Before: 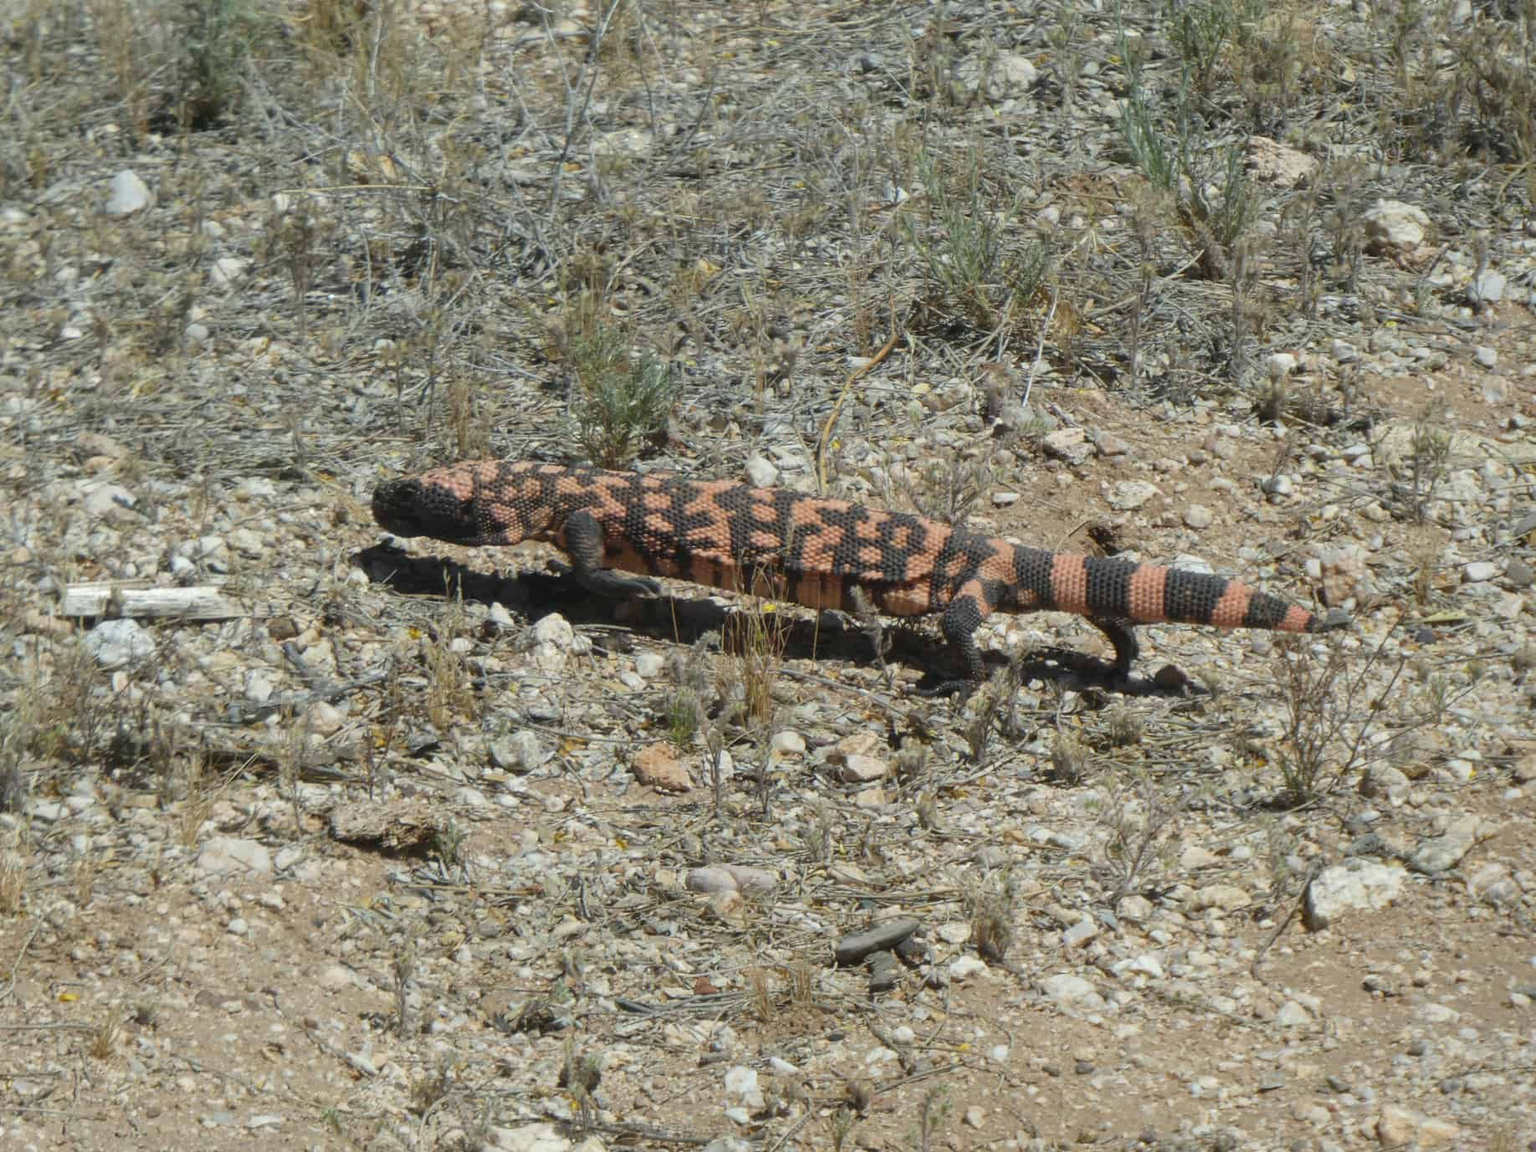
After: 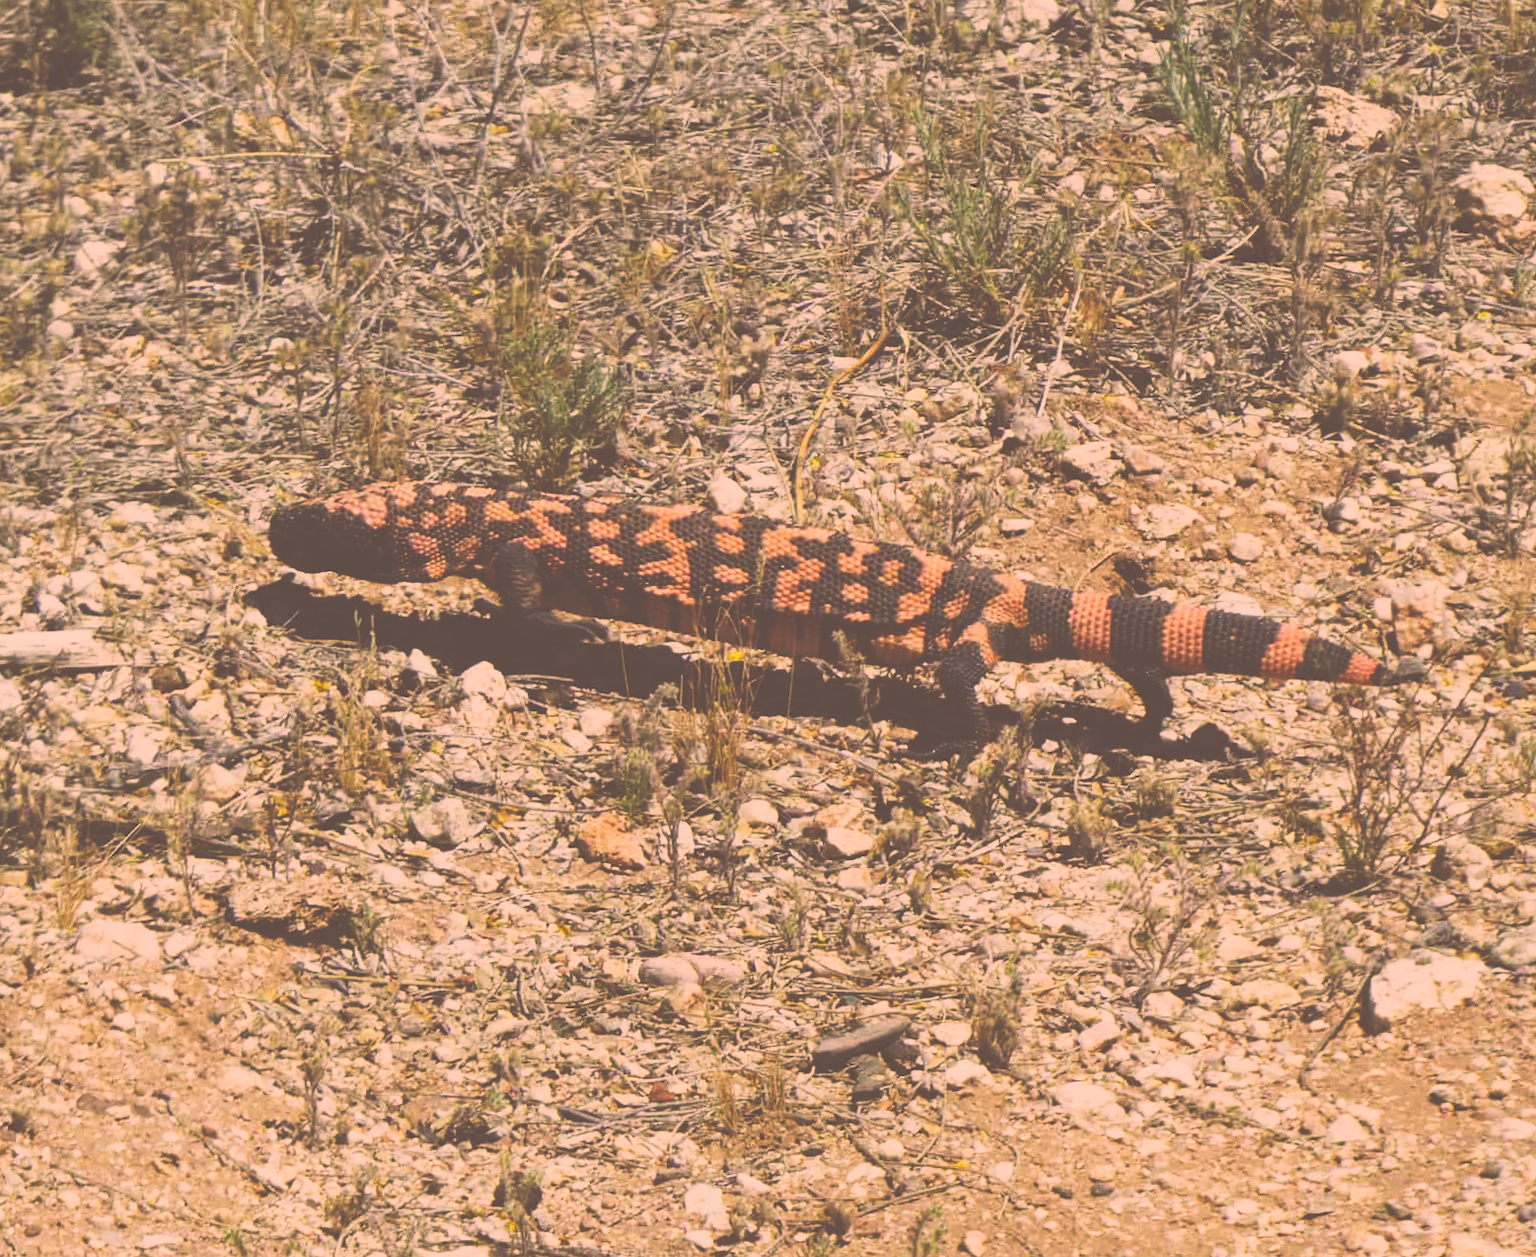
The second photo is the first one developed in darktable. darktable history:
crop: left 9.807%, top 6.259%, right 7.334%, bottom 2.177%
color correction: highlights a* 21.16, highlights b* 19.61
rotate and perspective: lens shift (vertical) 0.048, lens shift (horizontal) -0.024, automatic cropping off
haze removal: adaptive false
sigmoid: on, module defaults
tone curve: curves: ch0 [(0, 0) (0.003, 0.345) (0.011, 0.345) (0.025, 0.345) (0.044, 0.349) (0.069, 0.353) (0.1, 0.356) (0.136, 0.359) (0.177, 0.366) (0.224, 0.378) (0.277, 0.398) (0.335, 0.429) (0.399, 0.476) (0.468, 0.545) (0.543, 0.624) (0.623, 0.721) (0.709, 0.811) (0.801, 0.876) (0.898, 0.913) (1, 1)], preserve colors none
tone equalizer: on, module defaults
